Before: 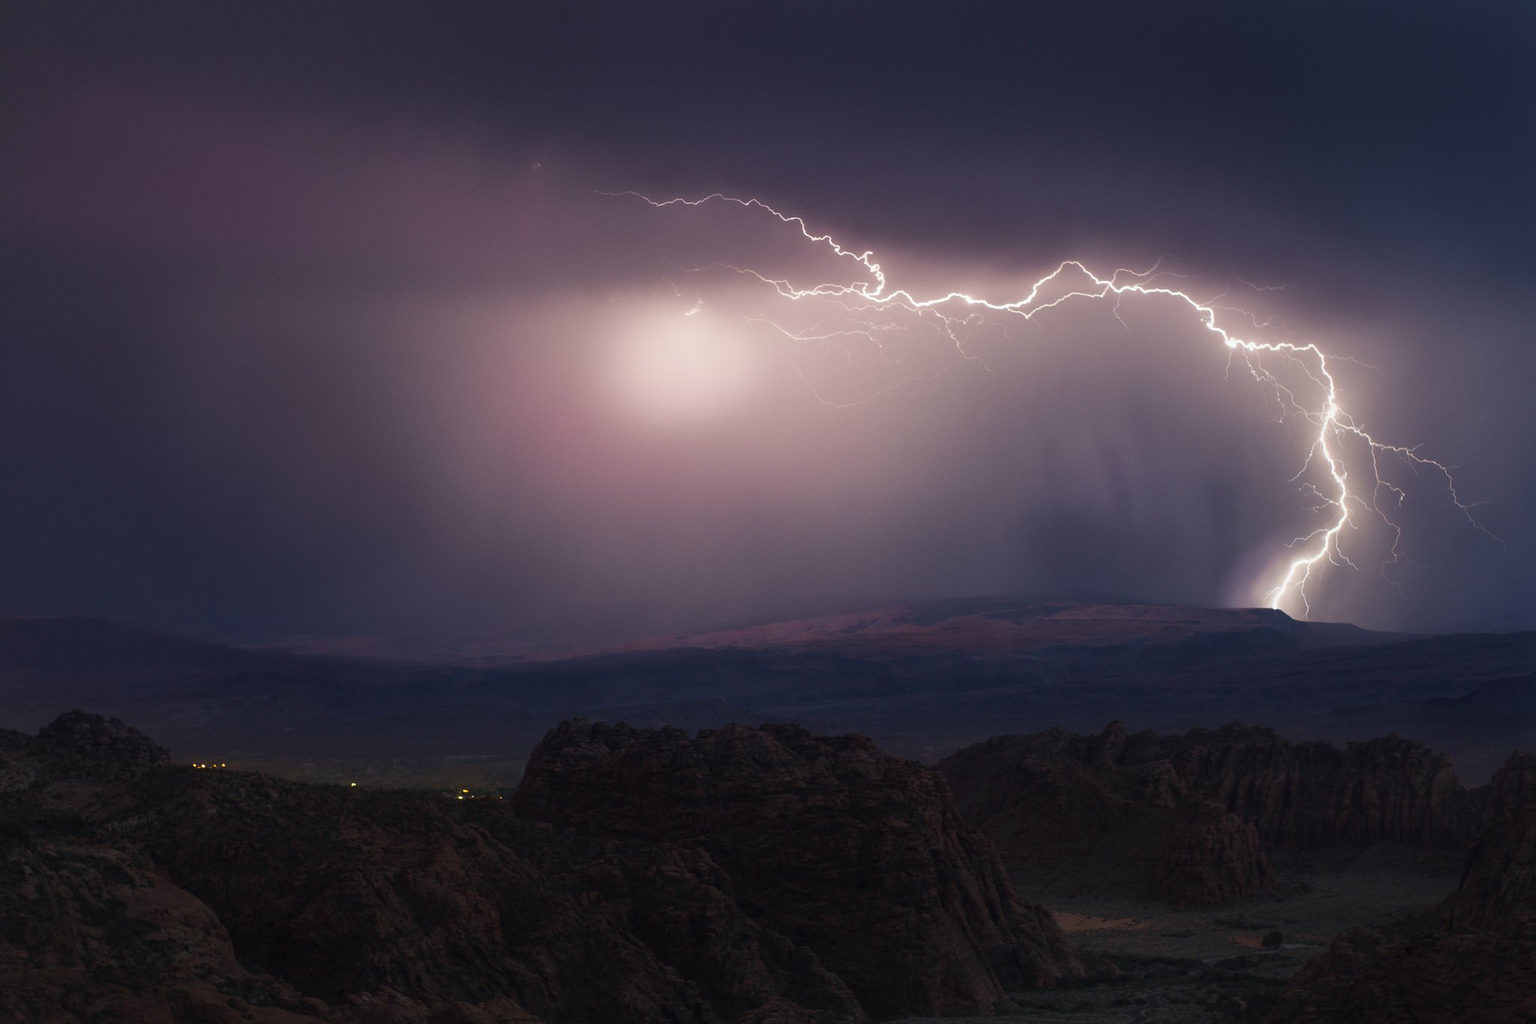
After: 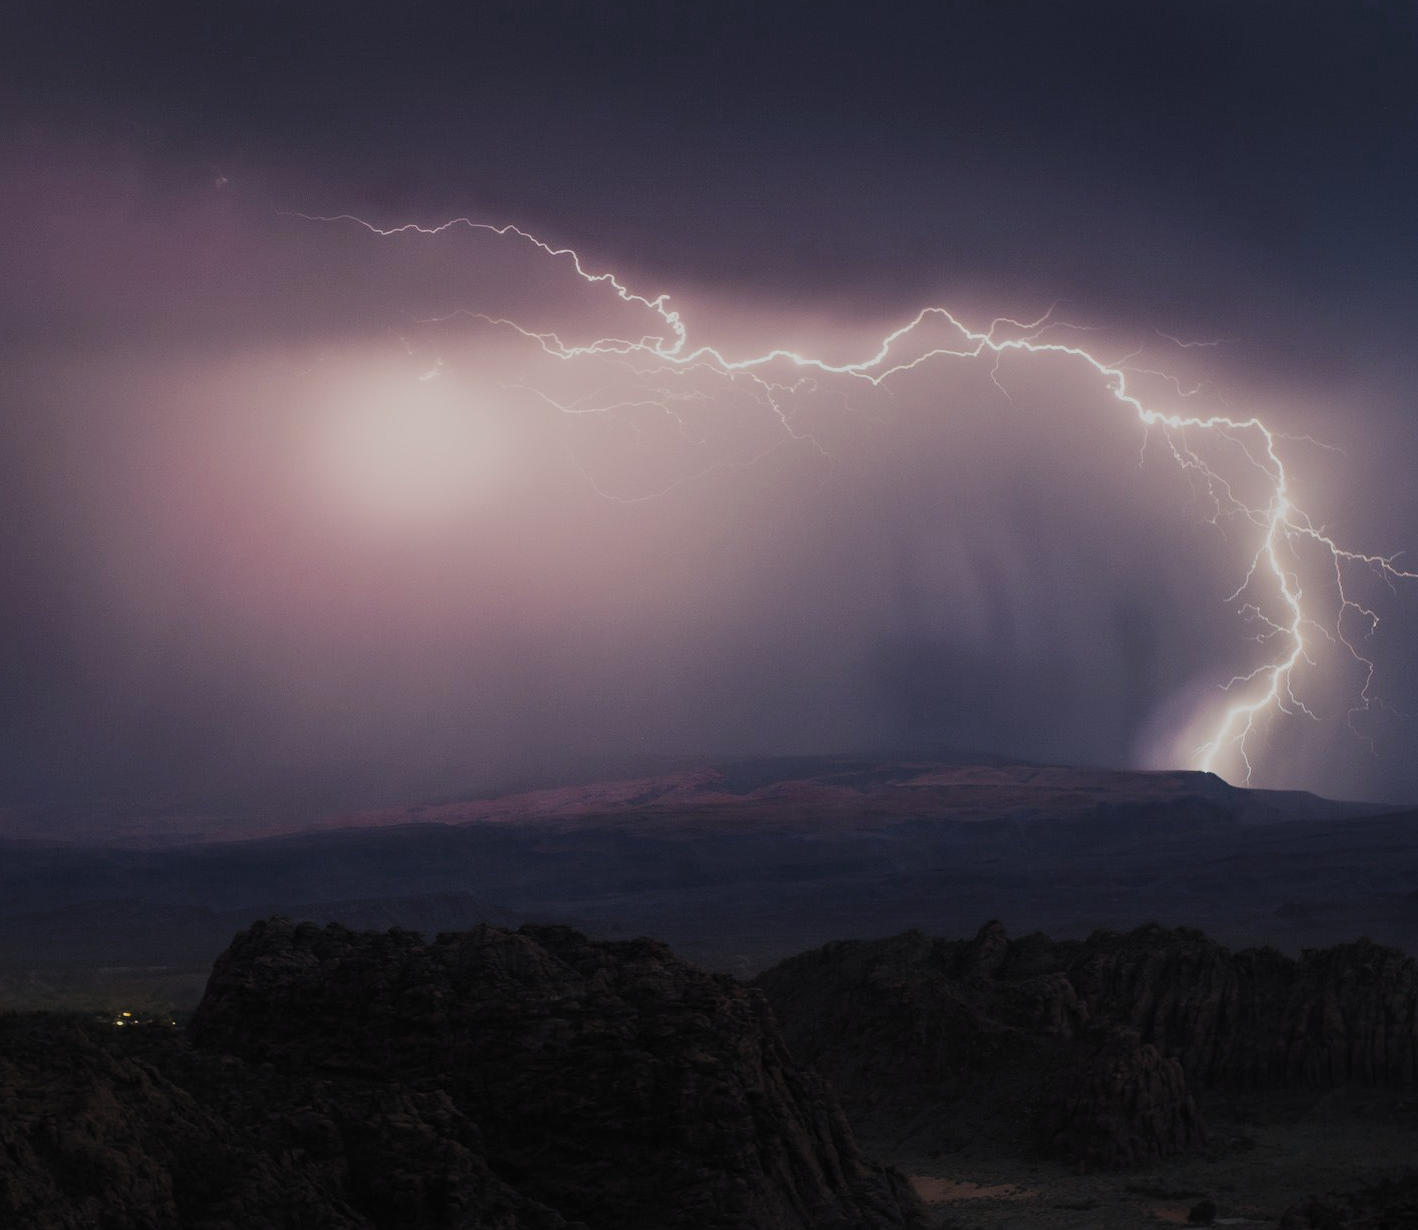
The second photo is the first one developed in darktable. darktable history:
exposure: black level correction -0.001, exposure 0.08 EV, compensate exposure bias true, compensate highlight preservation false
crop and rotate: left 24.16%, top 2.98%, right 6.582%, bottom 6.84%
color balance rgb: global offset › hue 171.45°, perceptual saturation grading › global saturation -1.592%, perceptual saturation grading › highlights -7.736%, perceptual saturation grading › mid-tones 7.454%, perceptual saturation grading › shadows 3.18%
filmic rgb: black relative exposure -7.28 EV, white relative exposure 5.09 EV, hardness 3.21, color science v5 (2021), contrast in shadows safe, contrast in highlights safe
